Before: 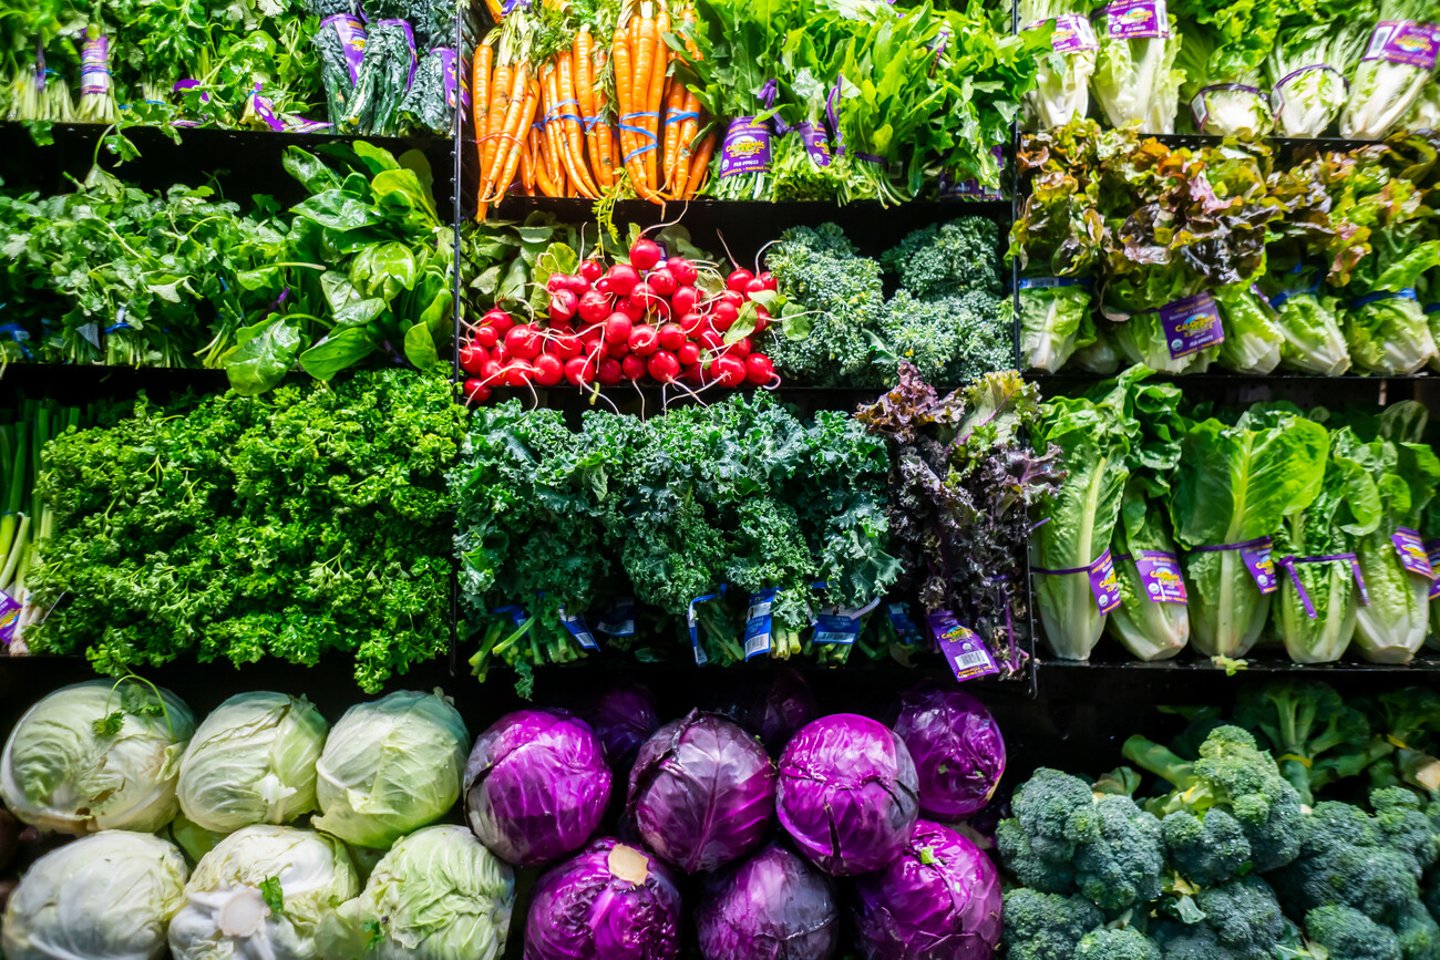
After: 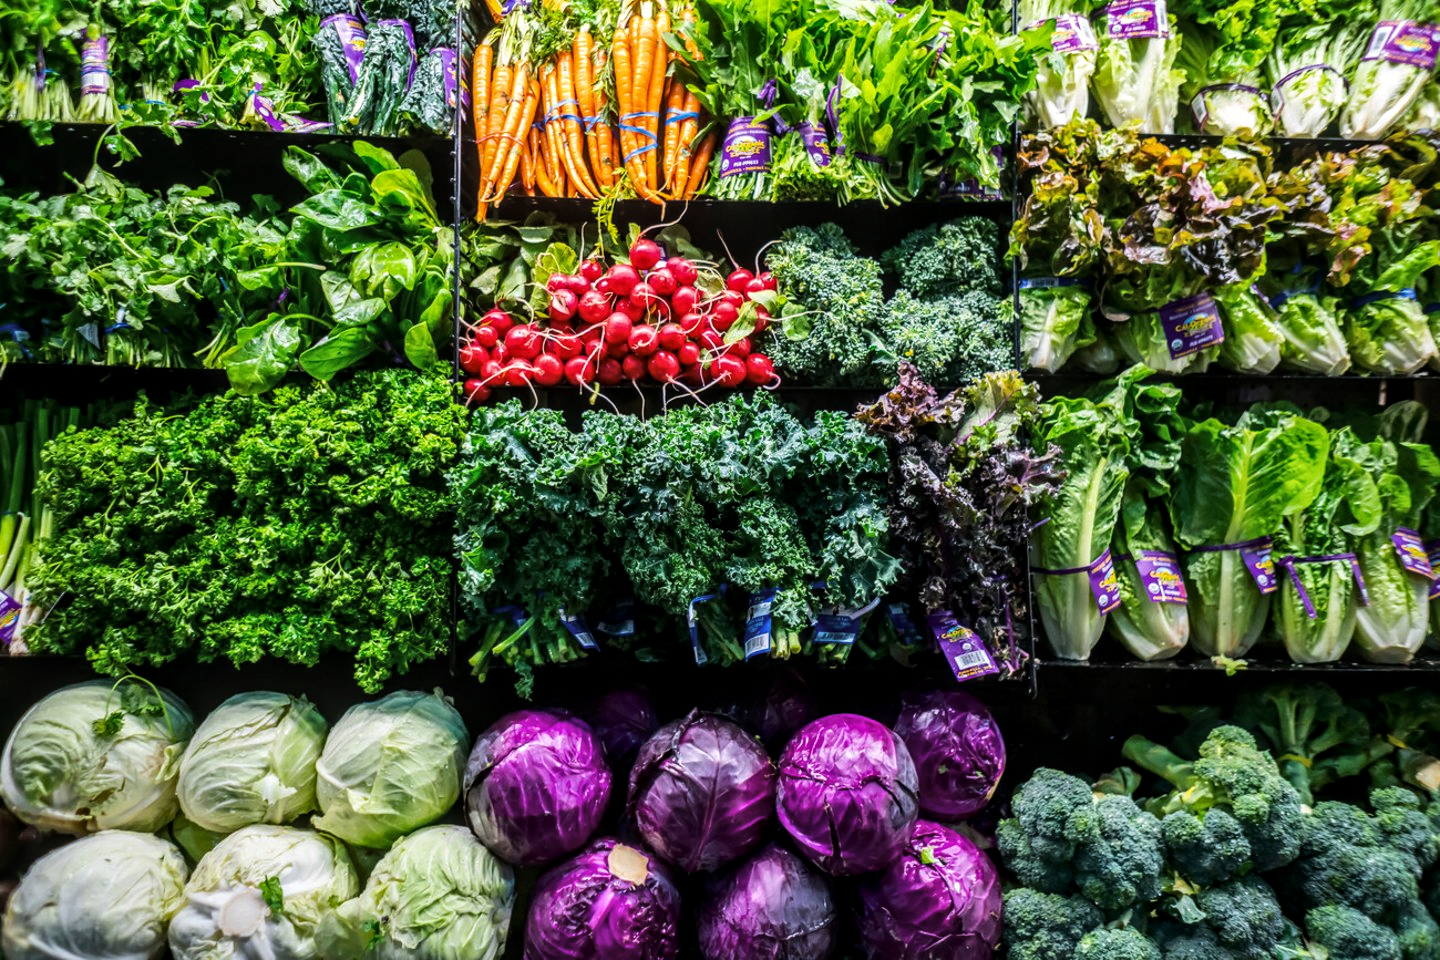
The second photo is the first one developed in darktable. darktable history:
levels: mode automatic, black 0.023%, white 99.97%, levels [0.062, 0.494, 0.925]
local contrast: on, module defaults
tone curve: curves: ch0 [(0, 0.032) (0.181, 0.152) (0.751, 0.762) (1, 1)], color space Lab, linked channels, preserve colors none
